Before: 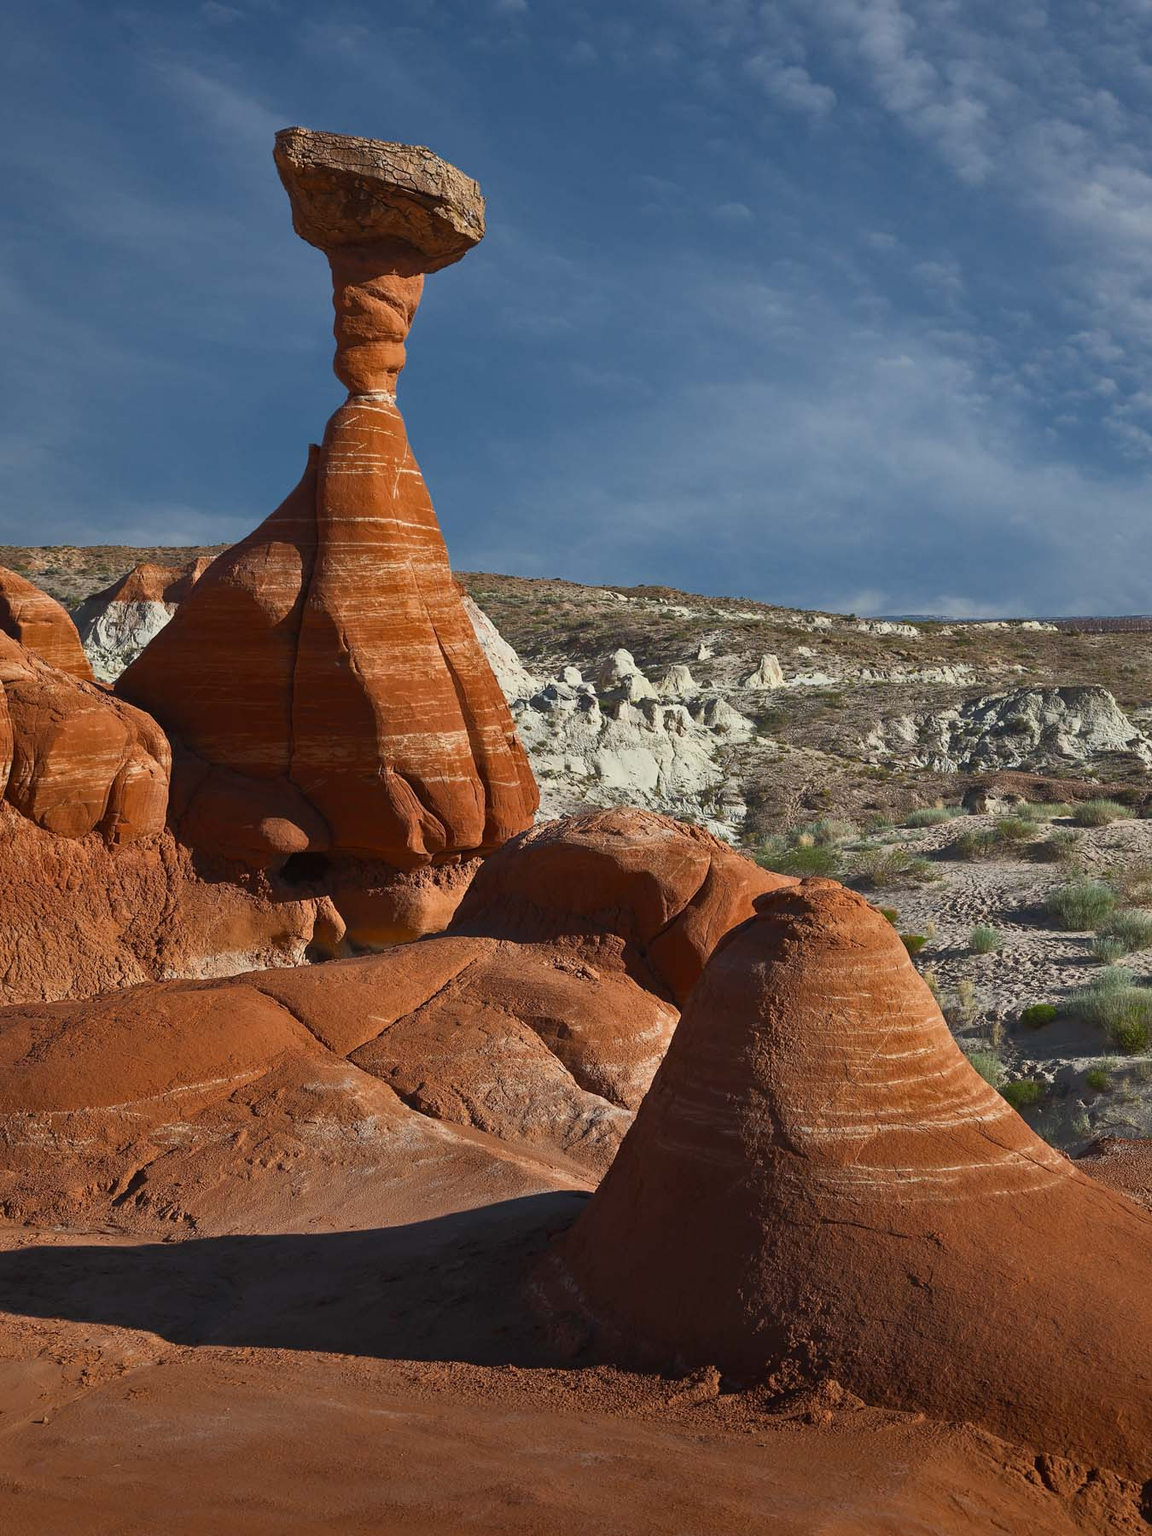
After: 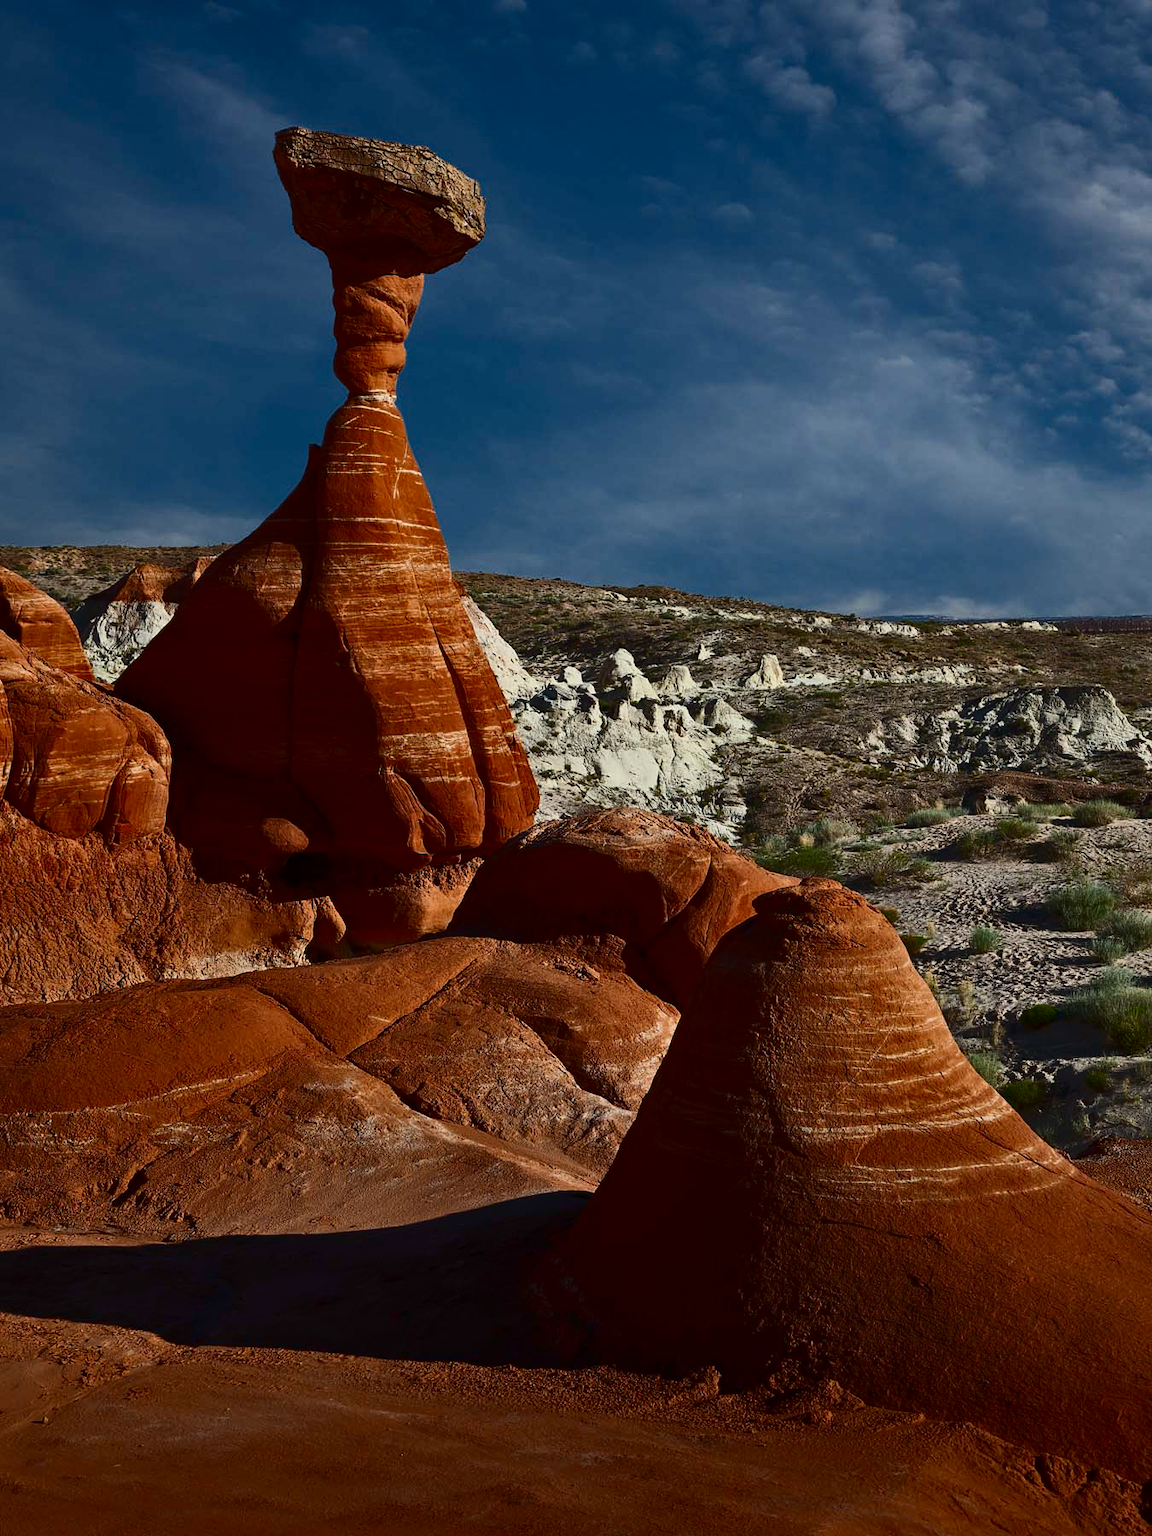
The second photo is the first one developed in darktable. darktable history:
contrast brightness saturation: contrast 0.192, brightness -0.236, saturation 0.115
